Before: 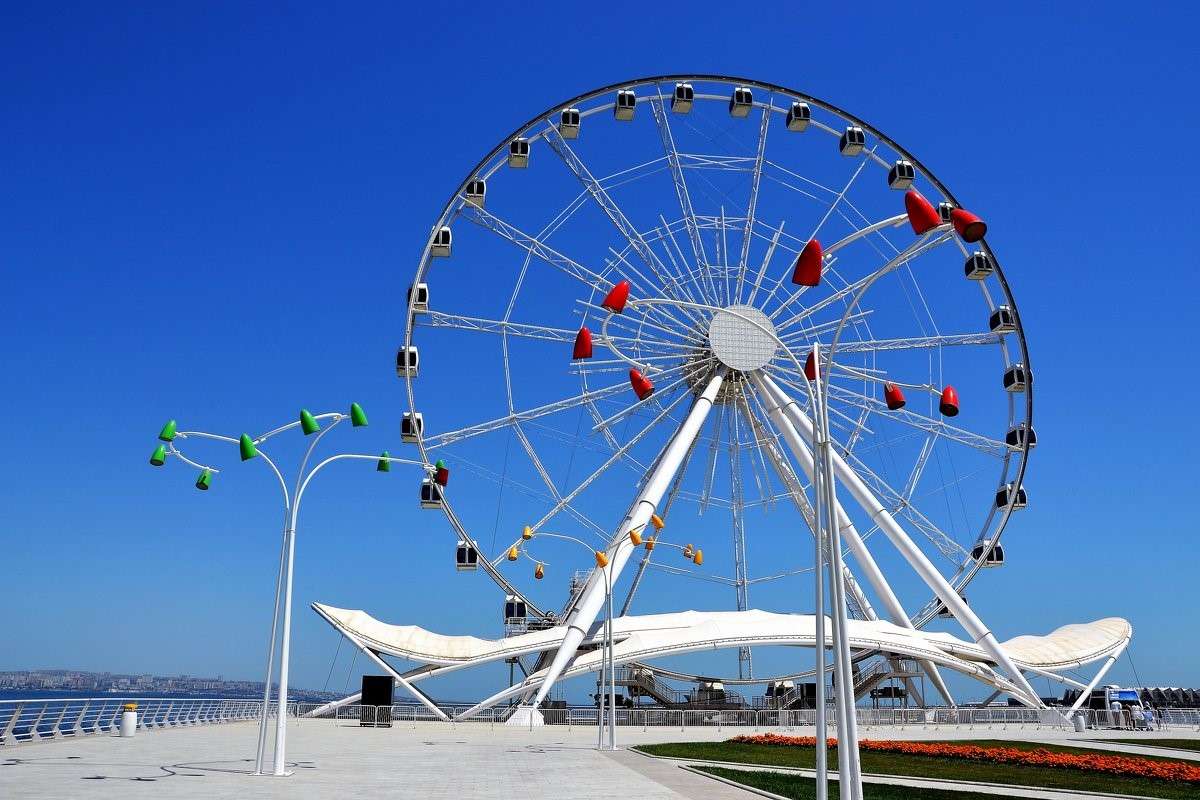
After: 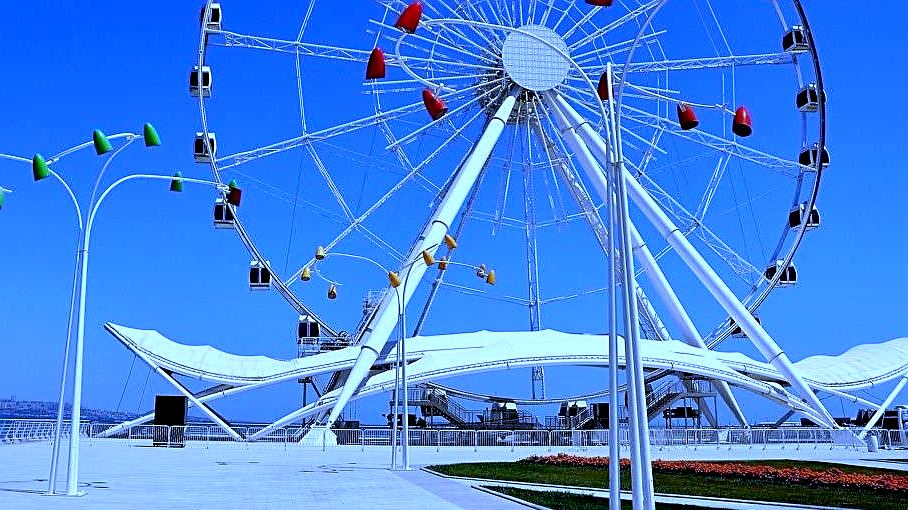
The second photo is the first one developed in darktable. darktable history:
crop and rotate: left 17.299%, top 35.115%, right 7.015%, bottom 1.024%
exposure: black level correction 0.009, exposure 0.014 EV, compensate highlight preservation false
white balance: red 0.766, blue 1.537
sharpen: on, module defaults
